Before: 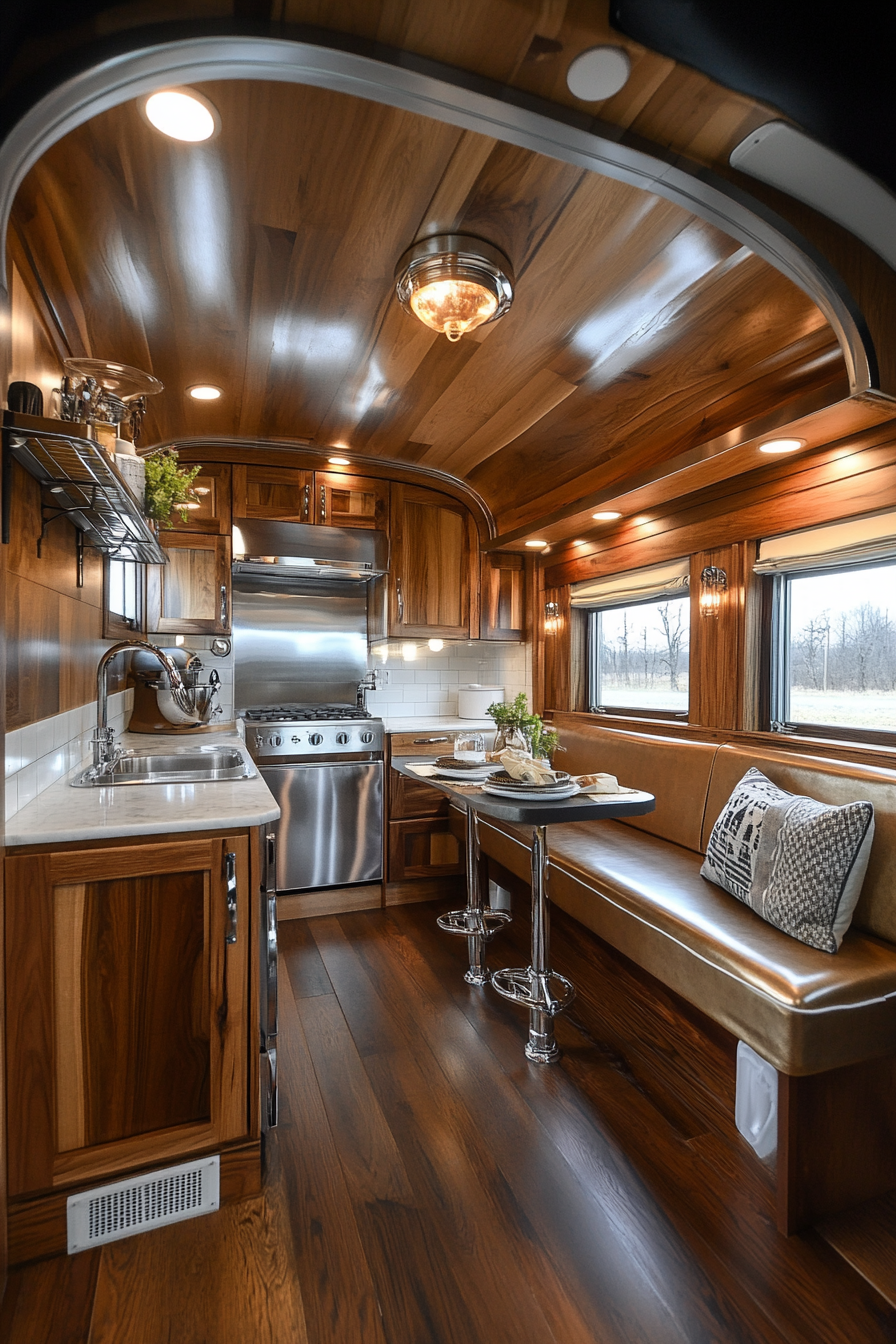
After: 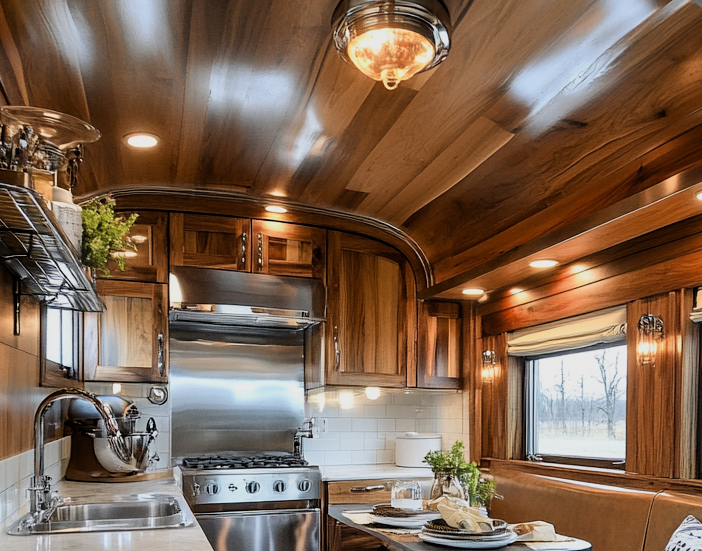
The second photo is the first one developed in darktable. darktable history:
filmic rgb: black relative exposure -8.03 EV, white relative exposure 4.02 EV, threshold 2.97 EV, hardness 4.18, latitude 50.03%, contrast 1.101, iterations of high-quality reconstruction 0, enable highlight reconstruction true
levels: levels [0, 0.492, 0.984]
velvia: on, module defaults
crop: left 7.068%, top 18.783%, right 14.514%, bottom 40.153%
